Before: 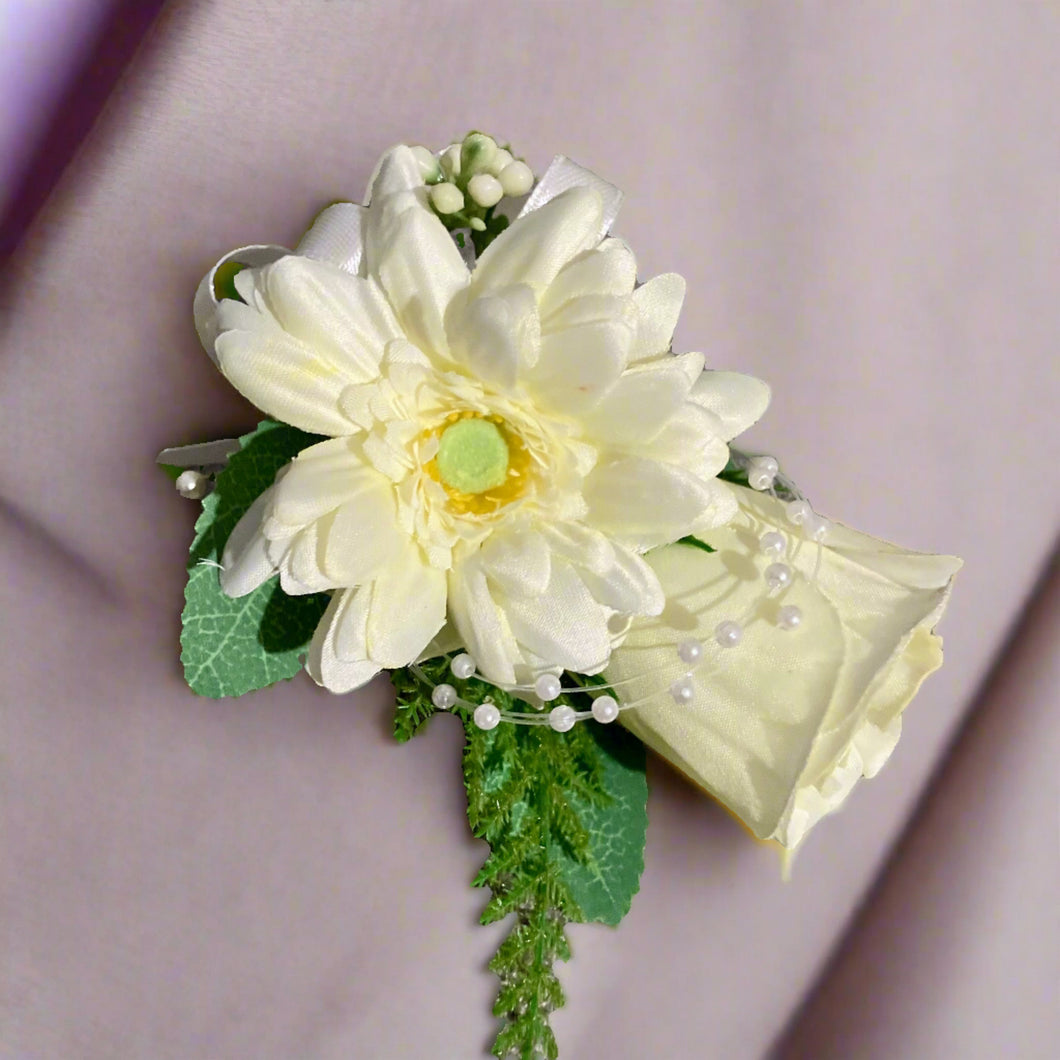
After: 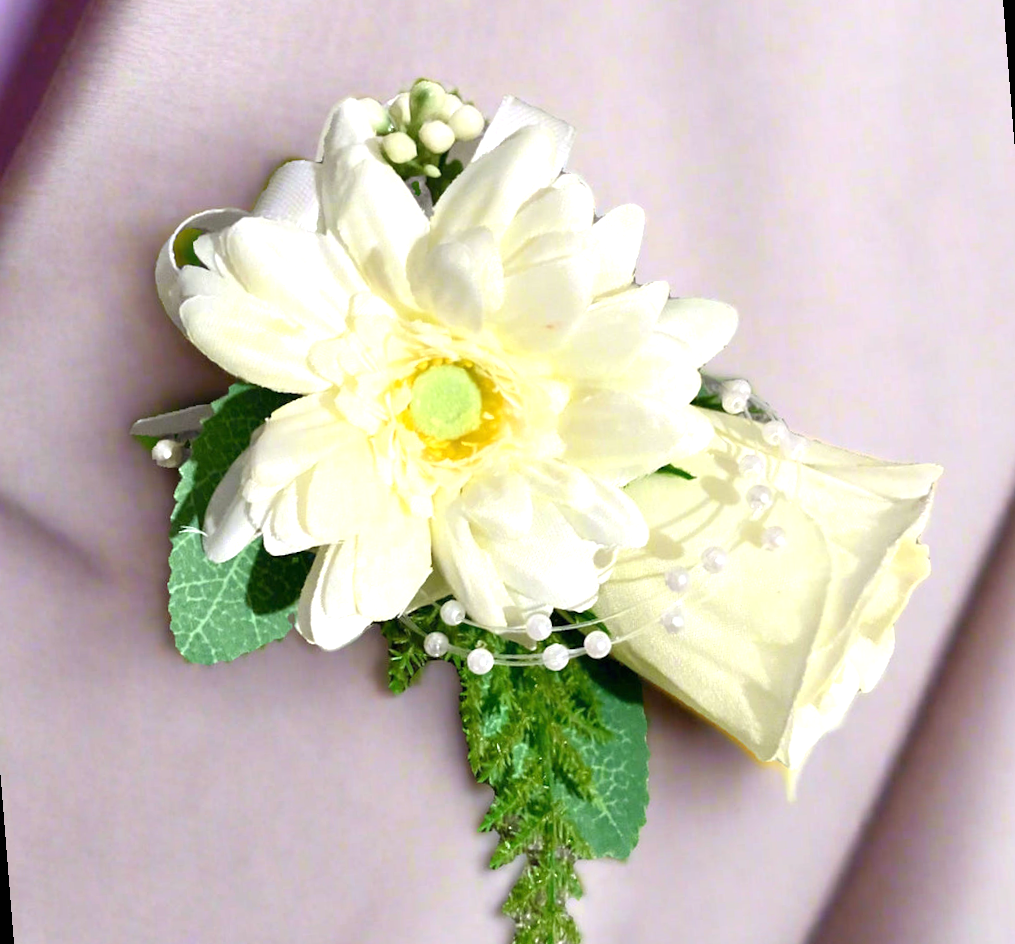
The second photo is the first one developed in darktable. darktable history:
rotate and perspective: rotation -4.57°, crop left 0.054, crop right 0.944, crop top 0.087, crop bottom 0.914
exposure: black level correction 0, exposure 0.7 EV, compensate exposure bias true, compensate highlight preservation false
white balance: red 0.982, blue 1.018
